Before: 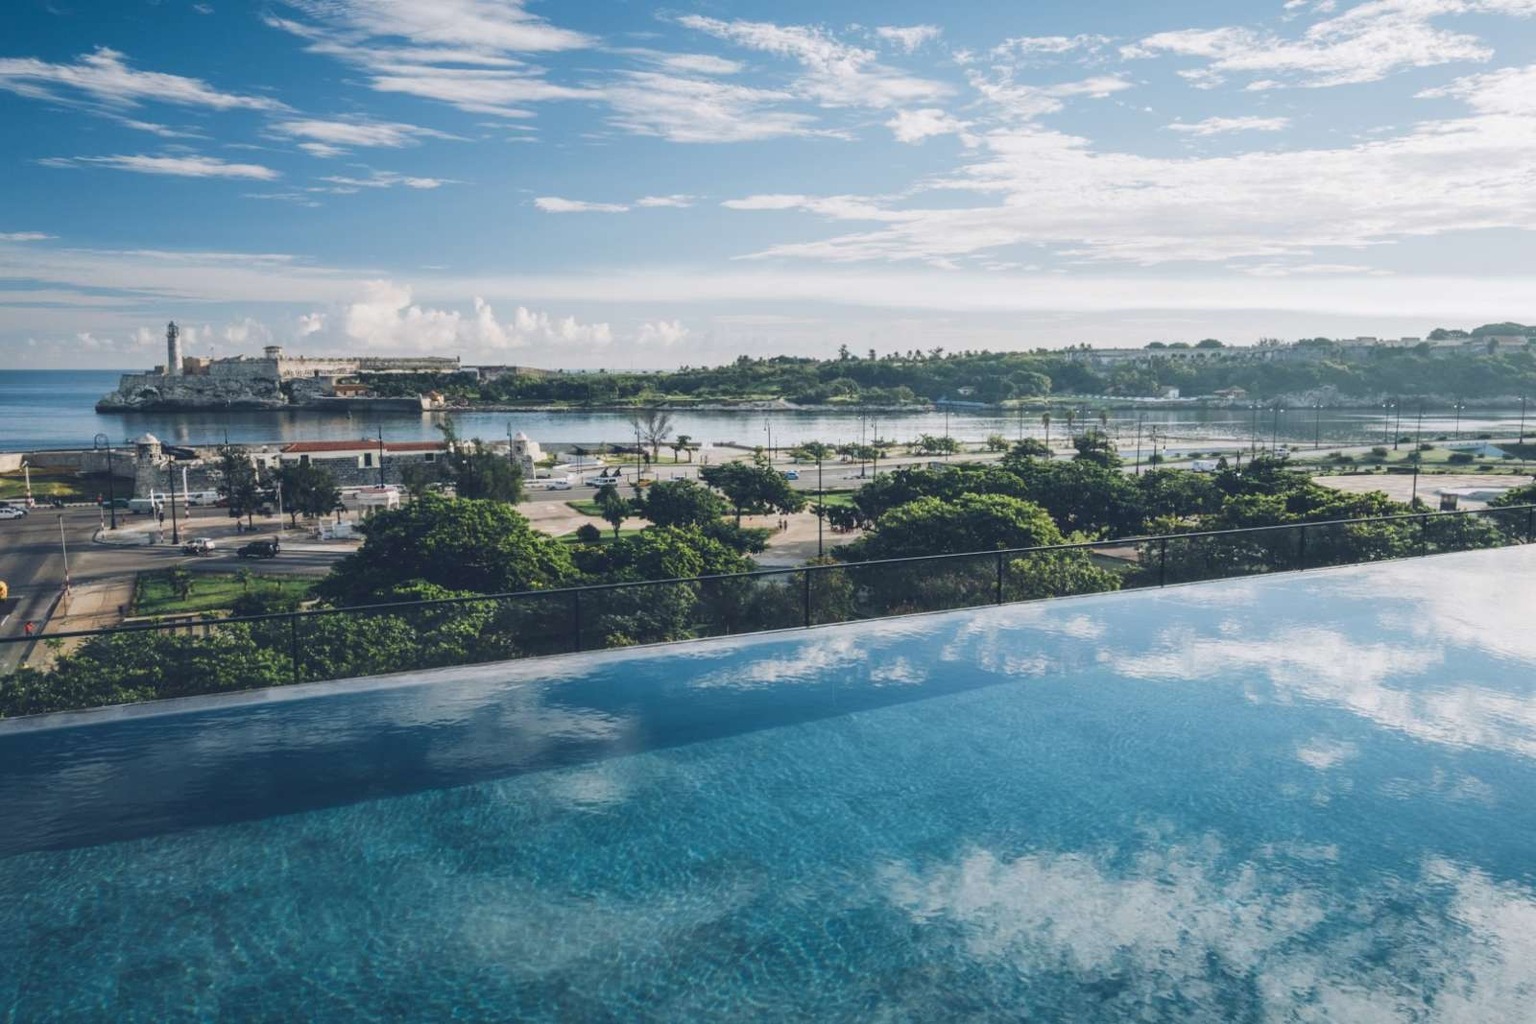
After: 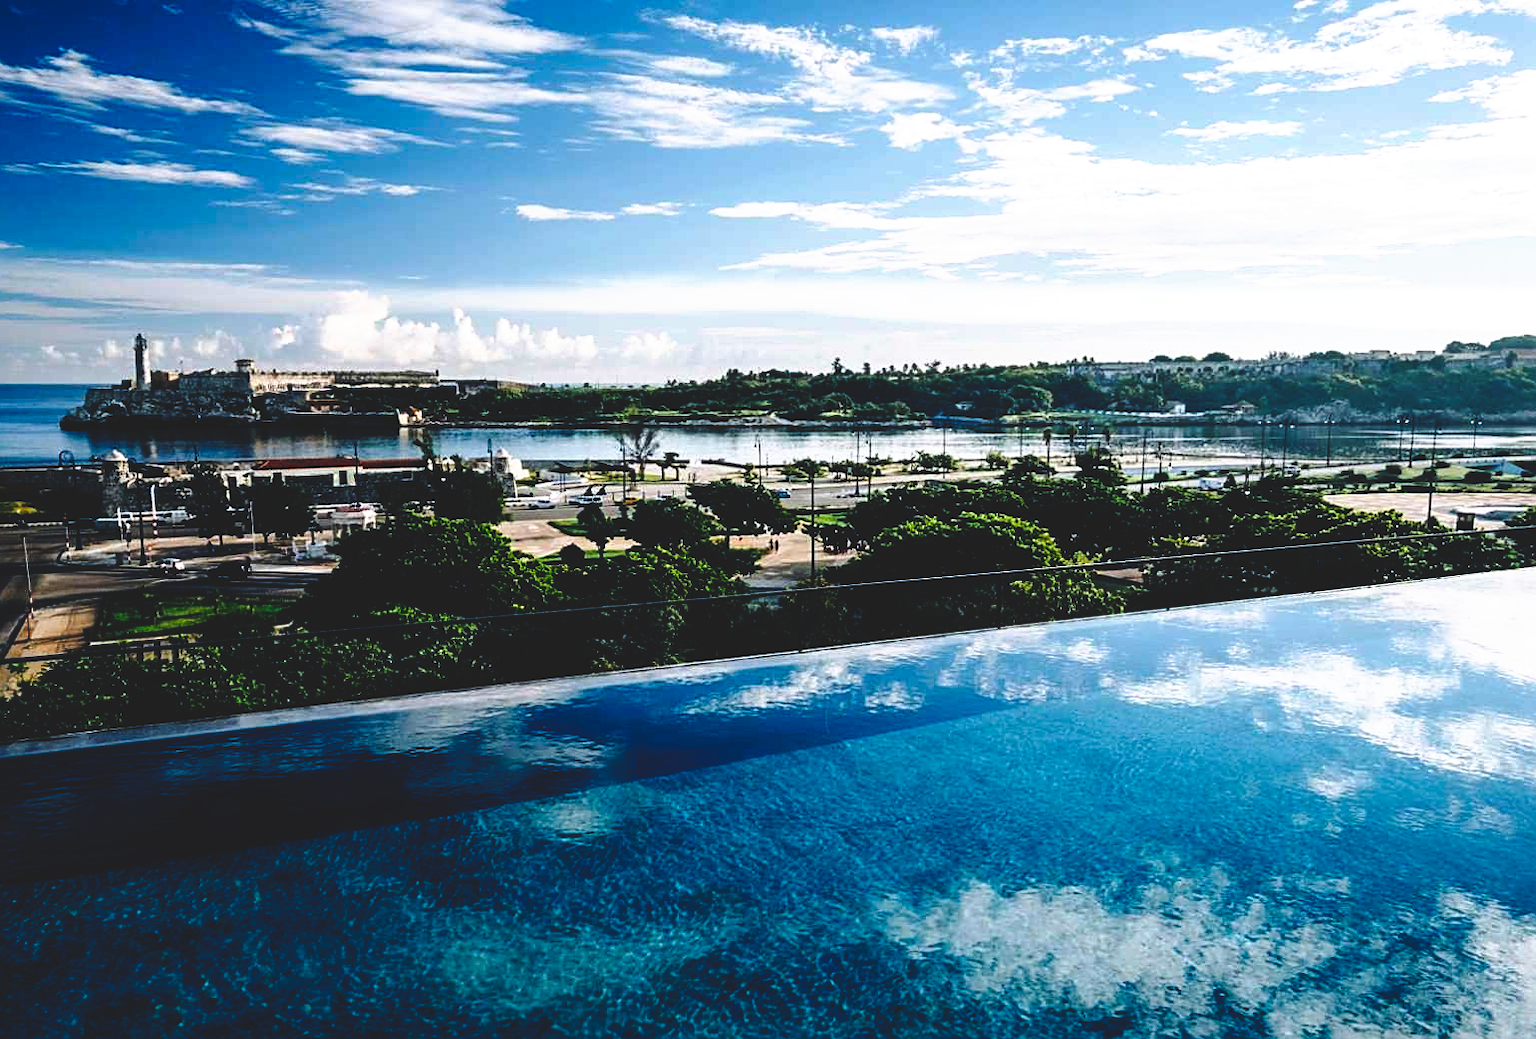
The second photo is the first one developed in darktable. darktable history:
tone curve: curves: ch0 [(0, 0) (0.003, 0) (0.011, 0.001) (0.025, 0.001) (0.044, 0.002) (0.069, 0.007) (0.1, 0.015) (0.136, 0.027) (0.177, 0.066) (0.224, 0.122) (0.277, 0.219) (0.335, 0.327) (0.399, 0.432) (0.468, 0.527) (0.543, 0.615) (0.623, 0.695) (0.709, 0.777) (0.801, 0.874) (0.898, 0.973) (1, 1)], preserve colors none
sharpen: on, module defaults
base curve: curves: ch0 [(0, 0.036) (0.083, 0.04) (0.804, 1)], preserve colors none
crop and rotate: left 2.536%, right 1.107%, bottom 2.246%
